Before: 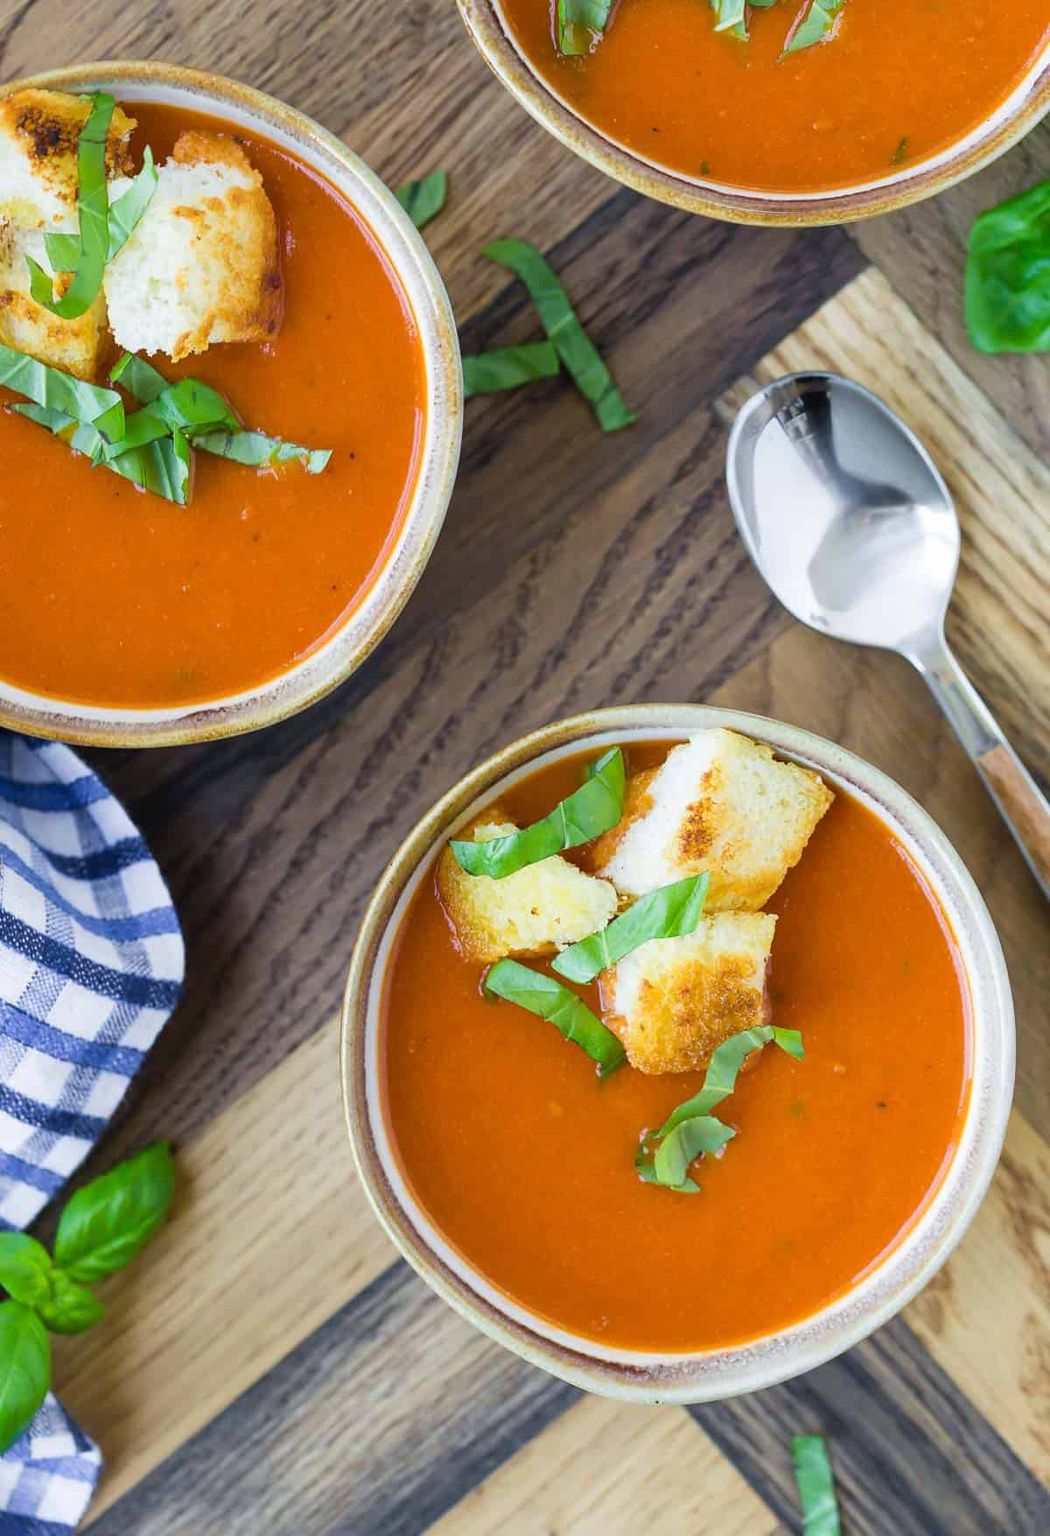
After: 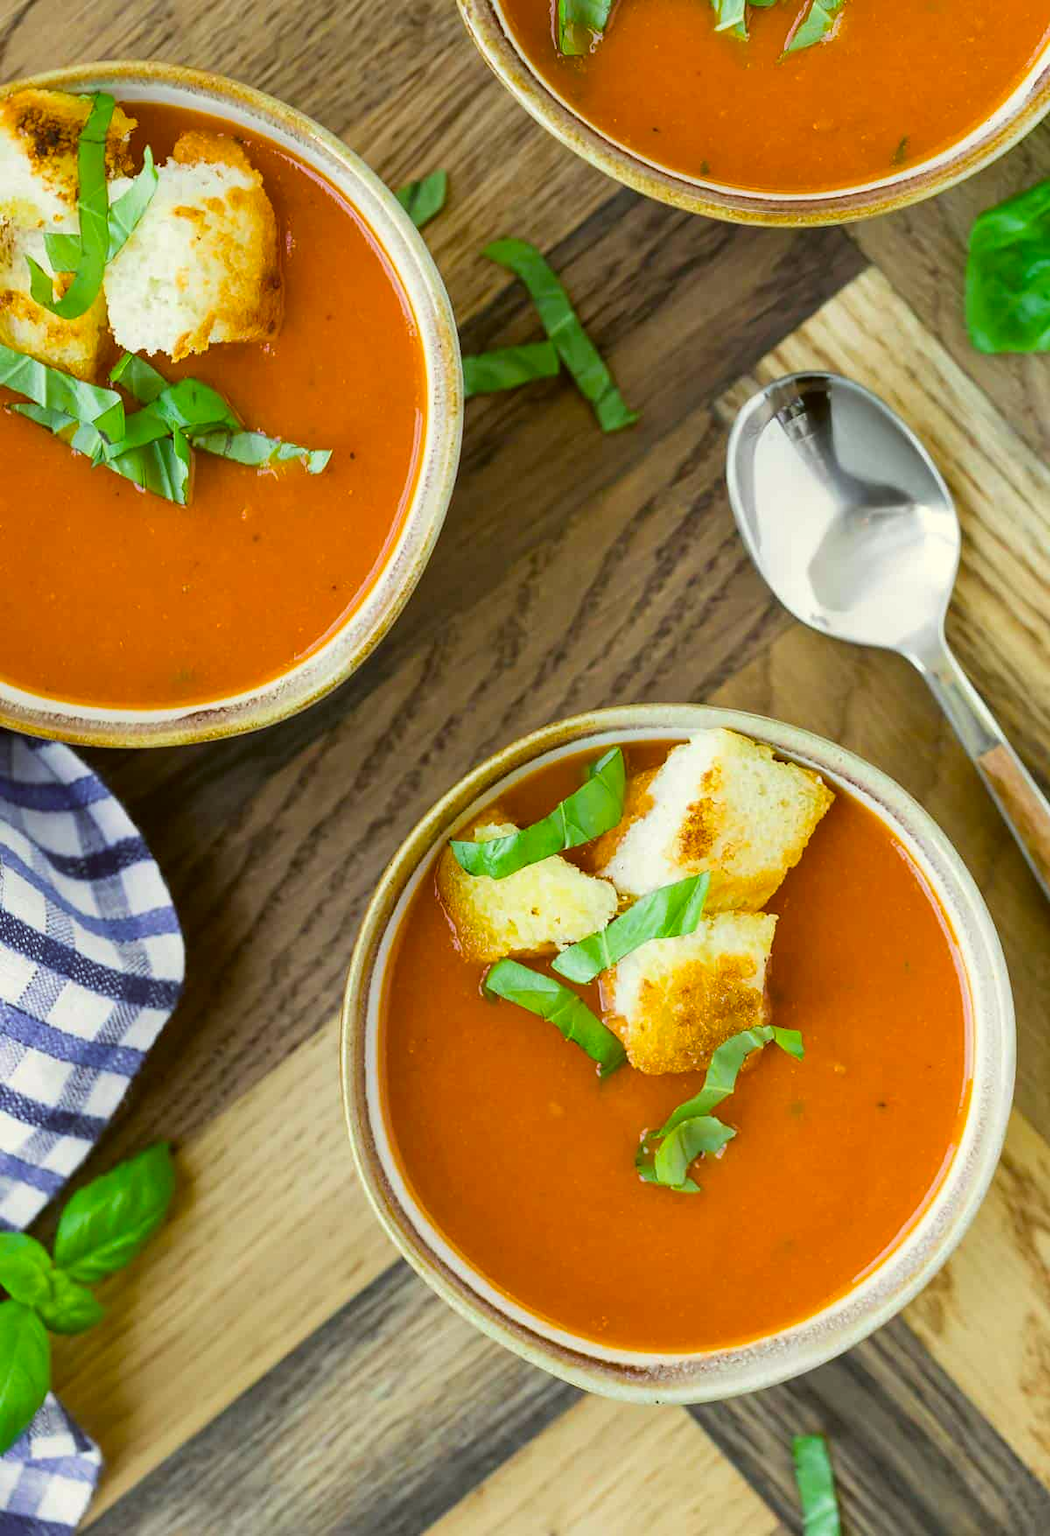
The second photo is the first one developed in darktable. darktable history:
color correction: highlights a* -1.8, highlights b* 10.4, shadows a* 0.703, shadows b* 19.81
color balance rgb: perceptual saturation grading › global saturation 3.489%, global vibrance 20%
